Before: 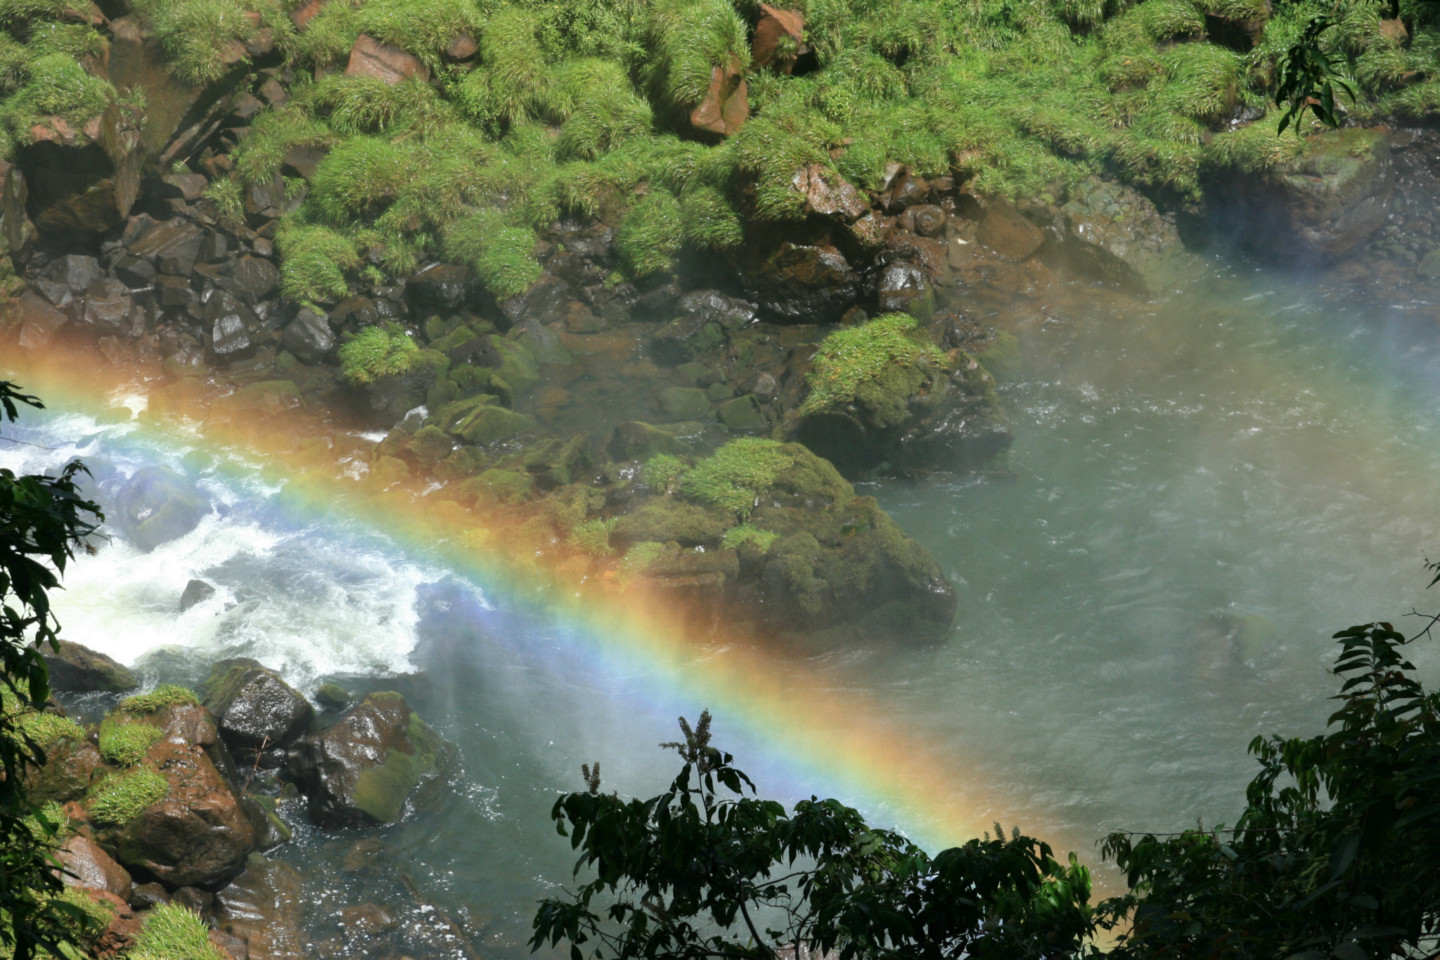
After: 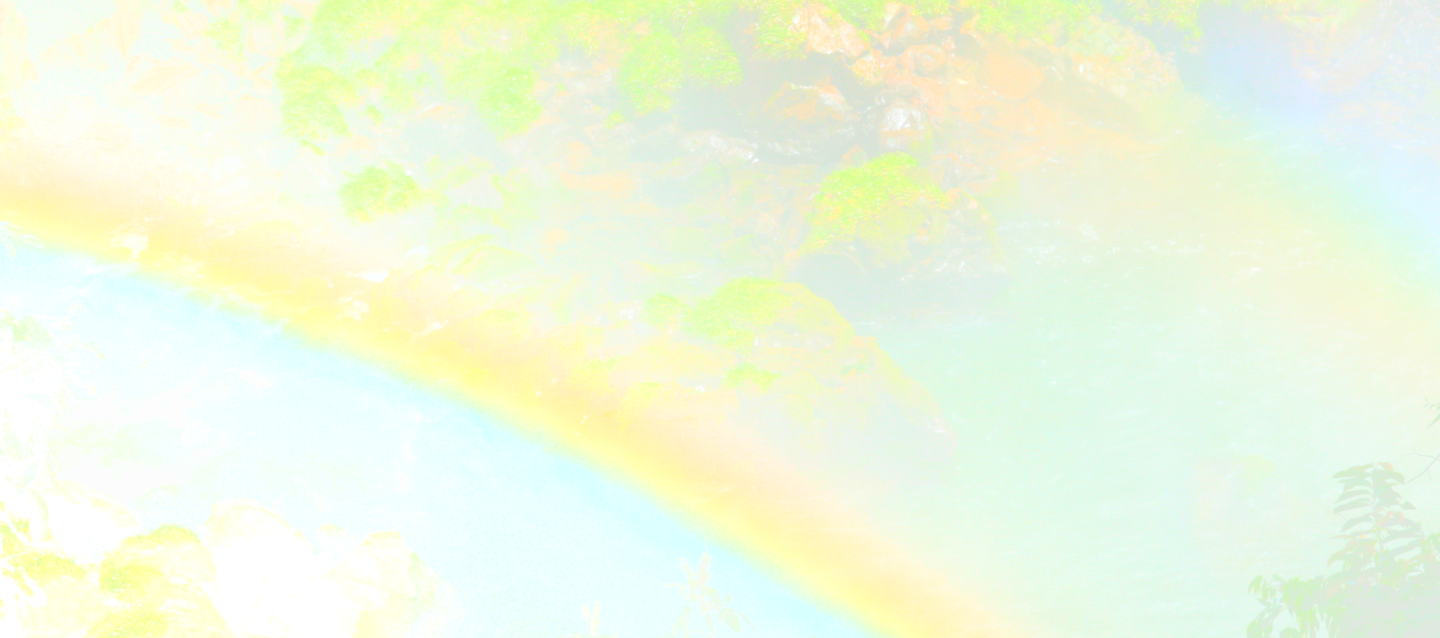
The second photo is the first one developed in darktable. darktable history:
exposure: exposure 0.496 EV, compensate highlight preservation false
bloom: size 70%, threshold 25%, strength 70%
crop: top 16.727%, bottom 16.727%
